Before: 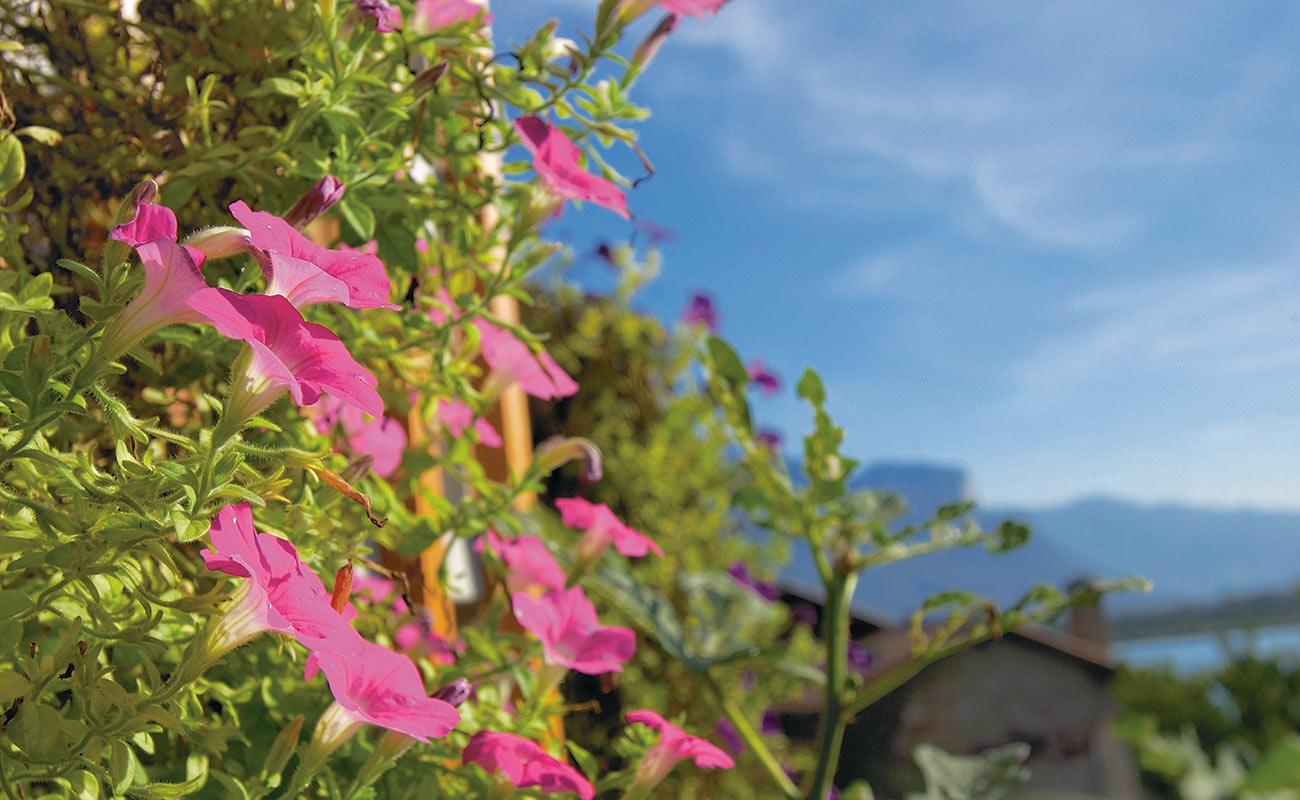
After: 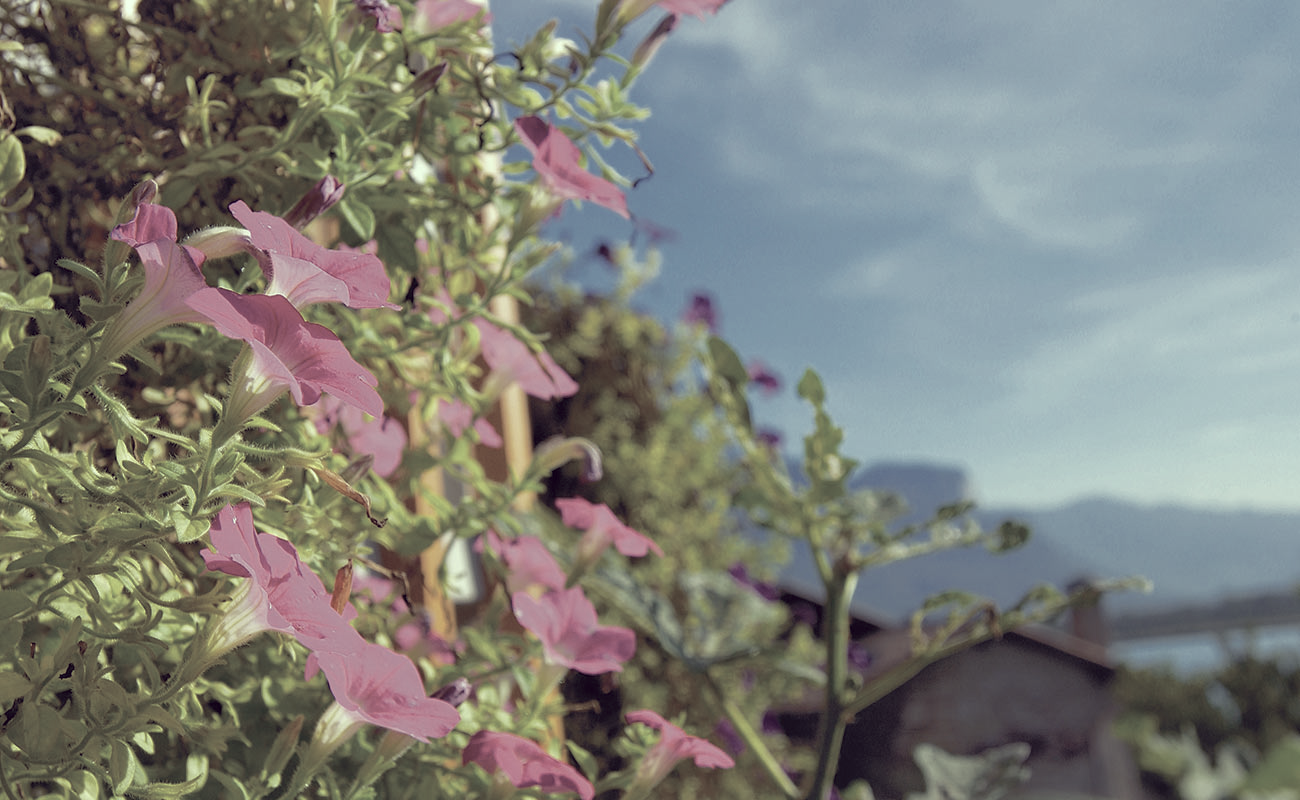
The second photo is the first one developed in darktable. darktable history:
color correction: highlights a* -20.17, highlights b* 20.27, shadows a* 20.03, shadows b* -20.46, saturation 0.43
color zones: curves: ch0 [(0, 0.5) (0.143, 0.5) (0.286, 0.5) (0.429, 0.5) (0.571, 0.5) (0.714, 0.476) (0.857, 0.5) (1, 0.5)]; ch2 [(0, 0.5) (0.143, 0.5) (0.286, 0.5) (0.429, 0.5) (0.571, 0.5) (0.714, 0.487) (0.857, 0.5) (1, 0.5)]
